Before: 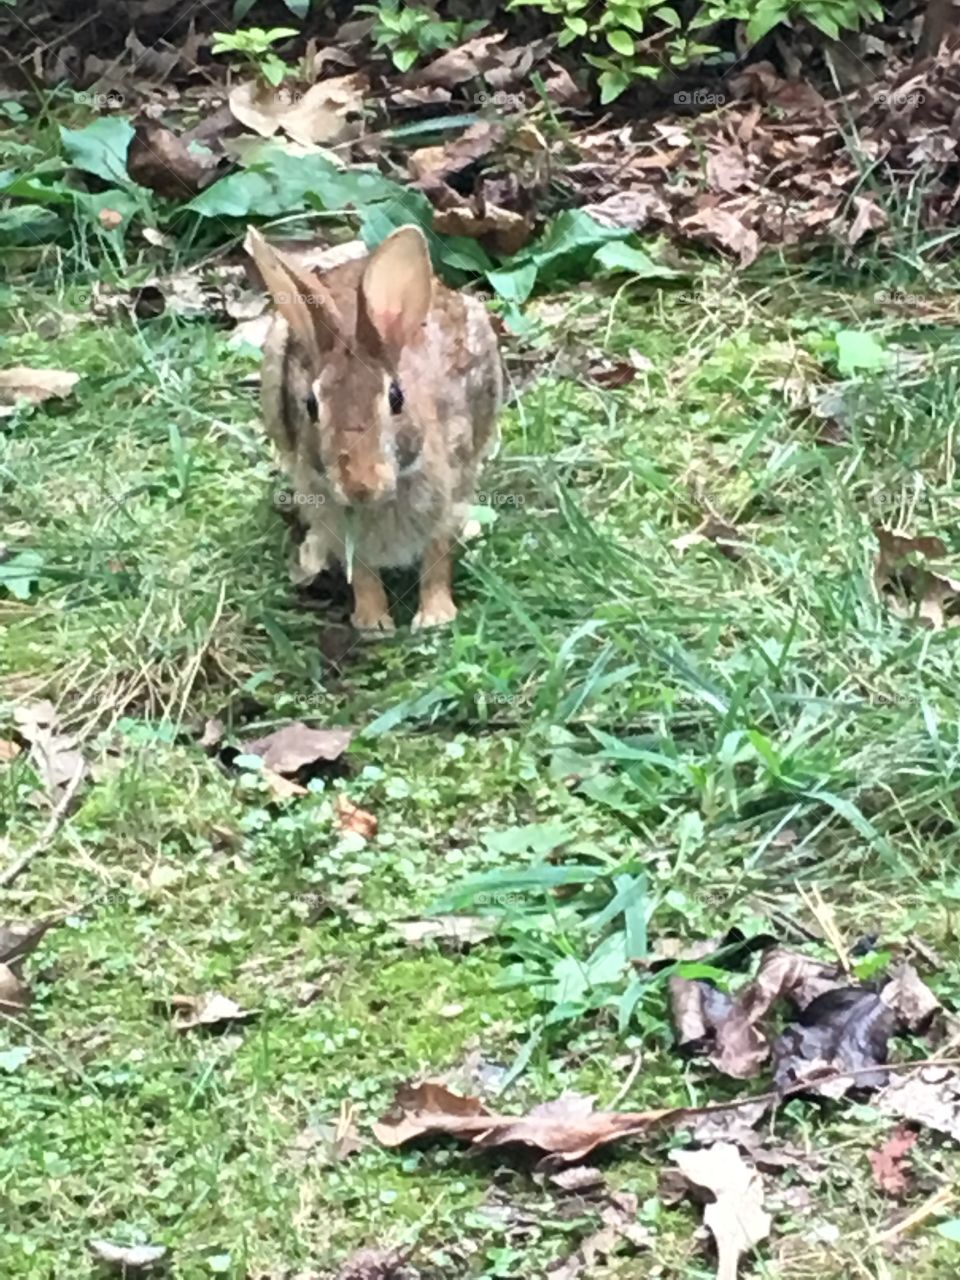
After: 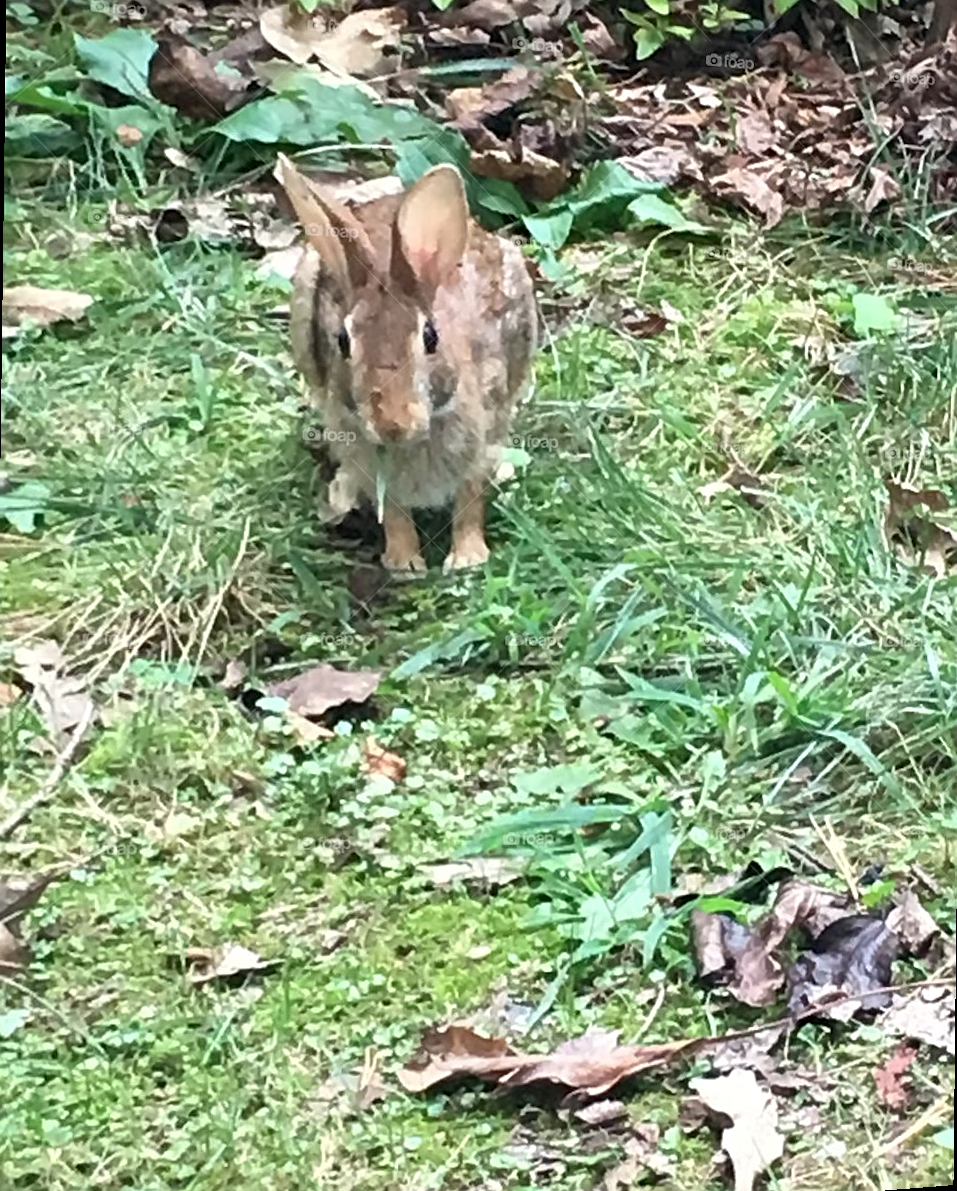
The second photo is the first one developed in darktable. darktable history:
sharpen: on, module defaults
rotate and perspective: rotation 0.679°, lens shift (horizontal) 0.136, crop left 0.009, crop right 0.991, crop top 0.078, crop bottom 0.95
